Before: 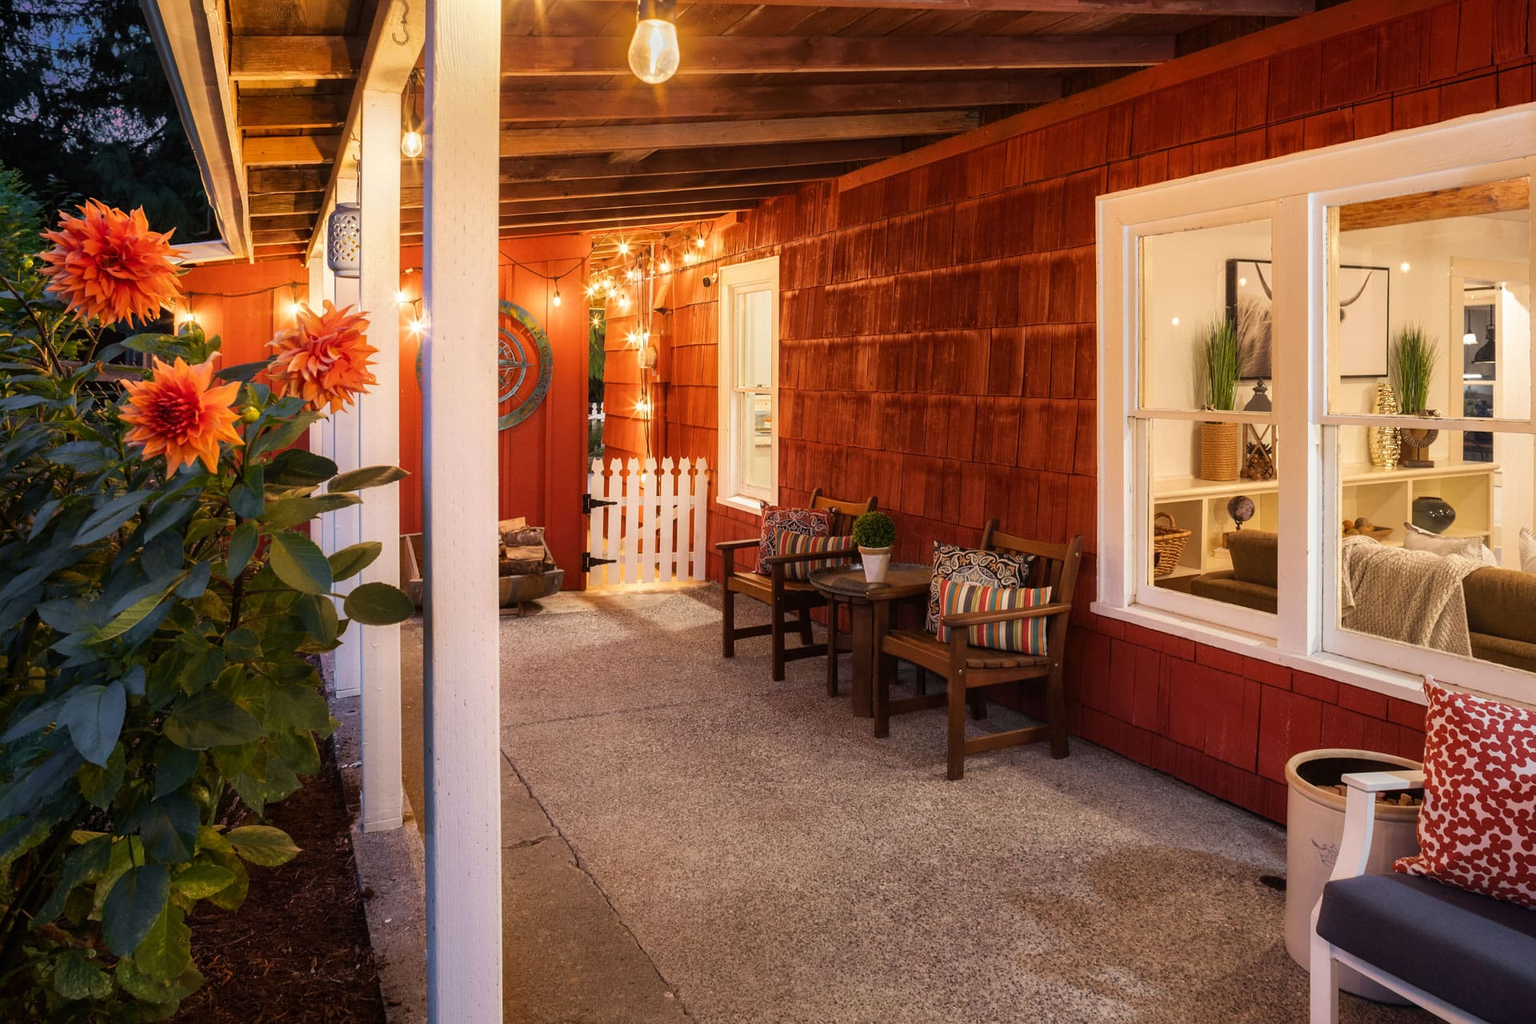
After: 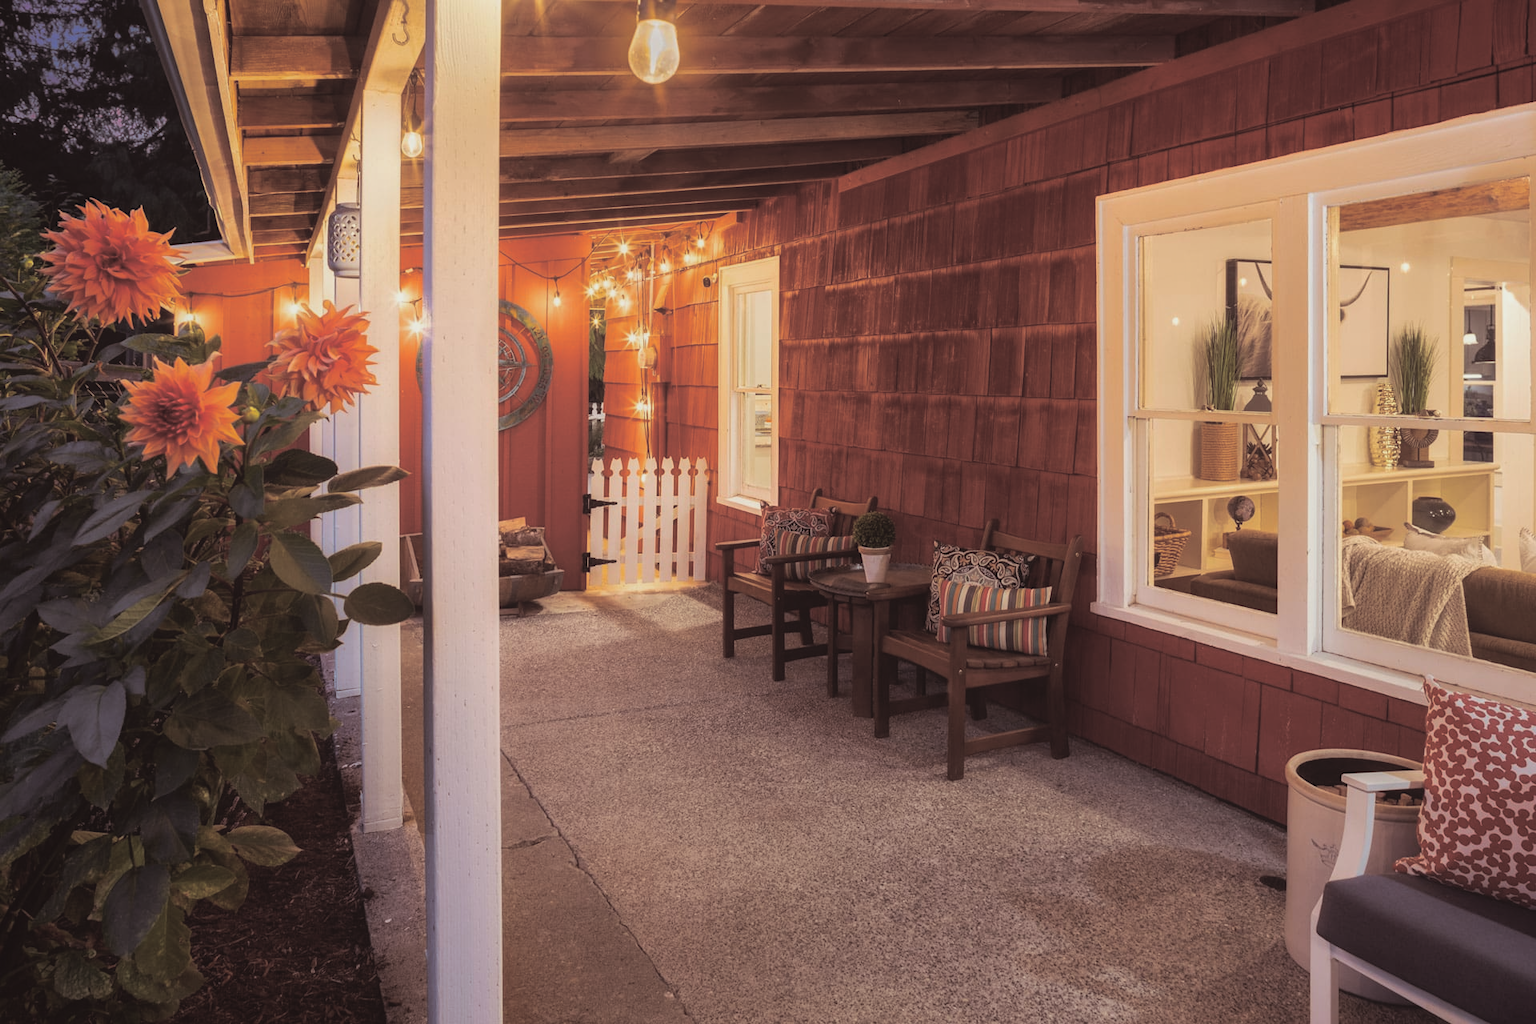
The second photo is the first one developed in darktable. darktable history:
split-toning: shadows › saturation 0.2
contrast brightness saturation: contrast -0.1, saturation -0.1
contrast equalizer: octaves 7, y [[0.6 ×6], [0.55 ×6], [0 ×6], [0 ×6], [0 ×6]], mix -0.3
